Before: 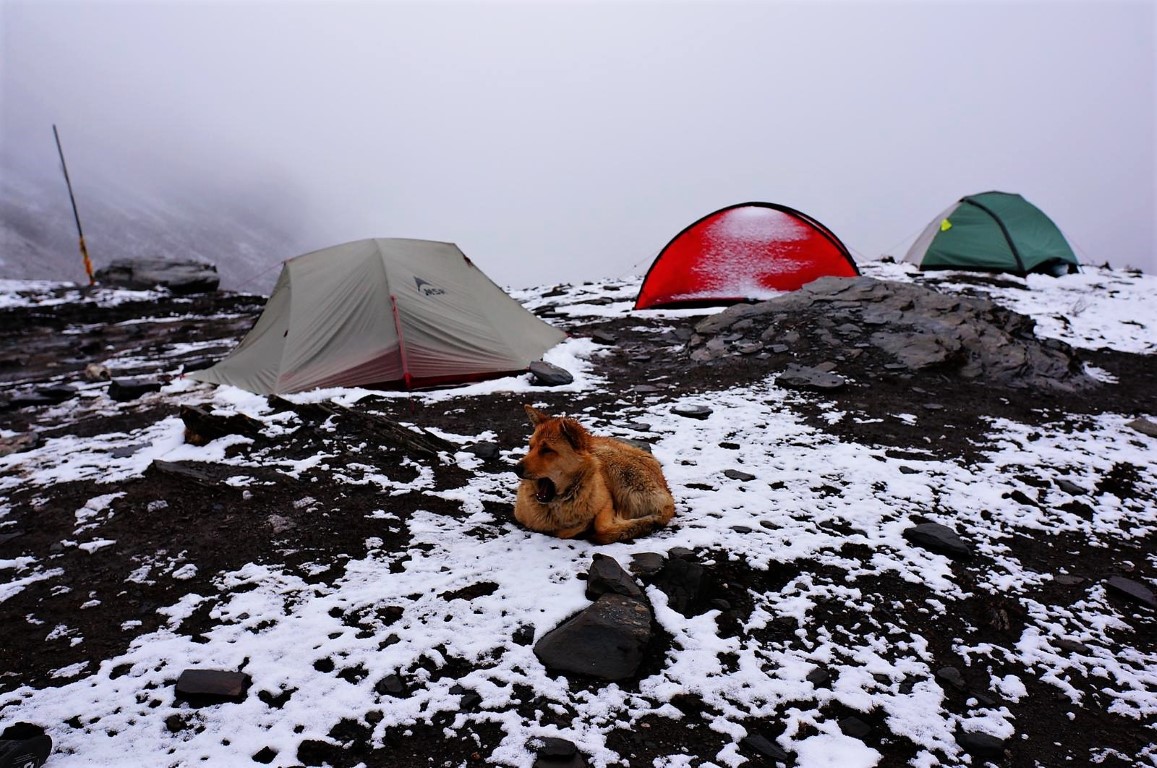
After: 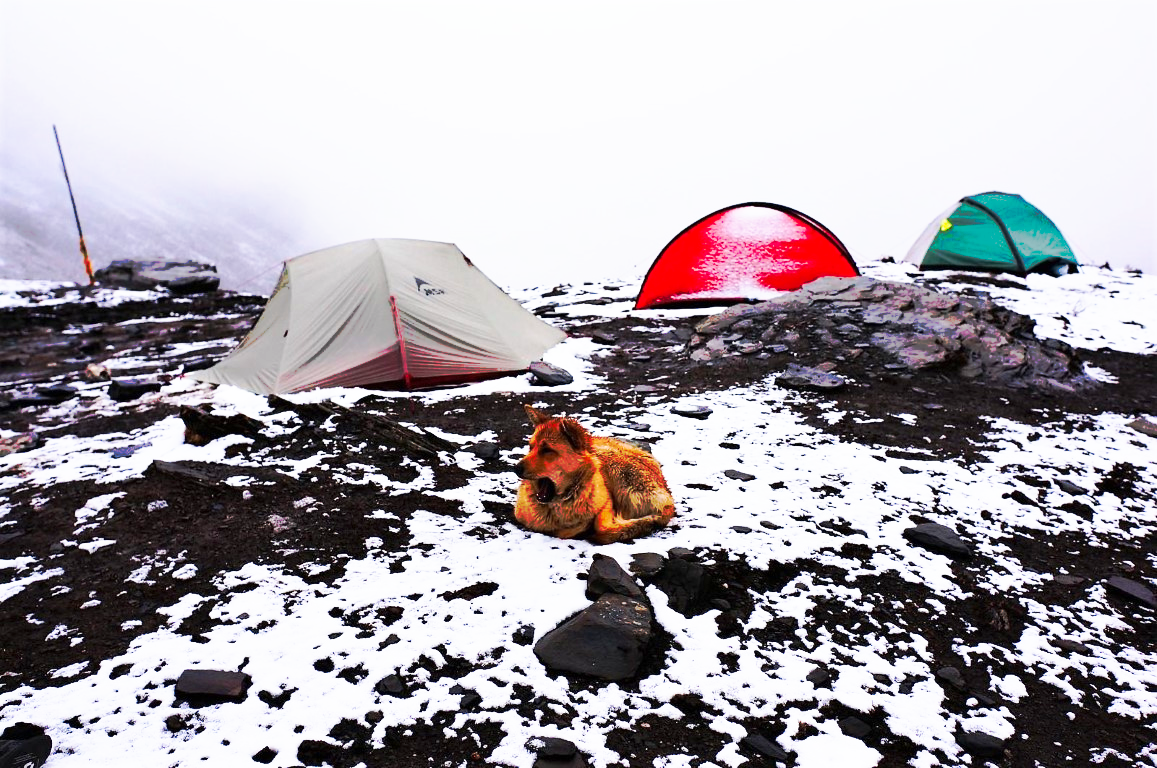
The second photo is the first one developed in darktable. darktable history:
base curve: curves: ch0 [(0, 0) (0.495, 0.917) (1, 1)], preserve colors none
velvia: strength 14.38%
tone curve: curves: ch0 [(0, 0) (0.003, 0.003) (0.011, 0.01) (0.025, 0.023) (0.044, 0.042) (0.069, 0.065) (0.1, 0.094) (0.136, 0.127) (0.177, 0.166) (0.224, 0.211) (0.277, 0.26) (0.335, 0.315) (0.399, 0.375) (0.468, 0.44) (0.543, 0.658) (0.623, 0.718) (0.709, 0.782) (0.801, 0.851) (0.898, 0.923) (1, 1)], preserve colors none
